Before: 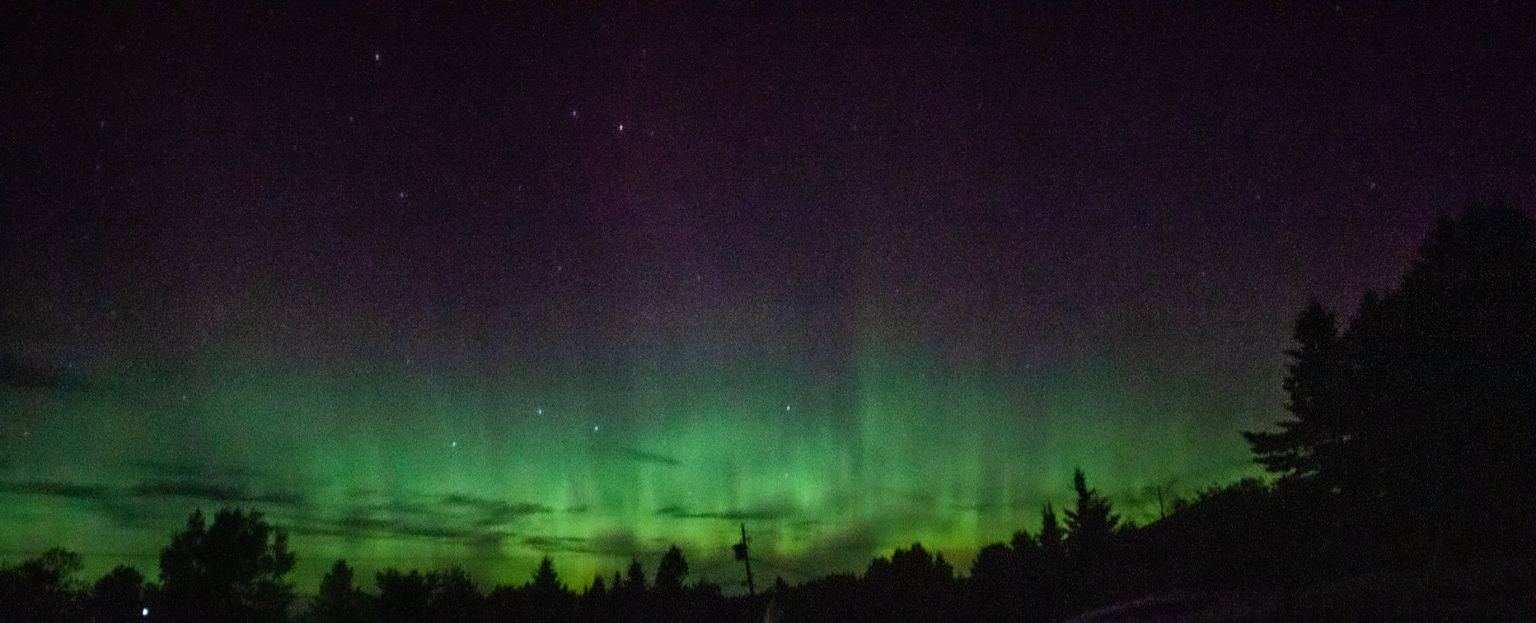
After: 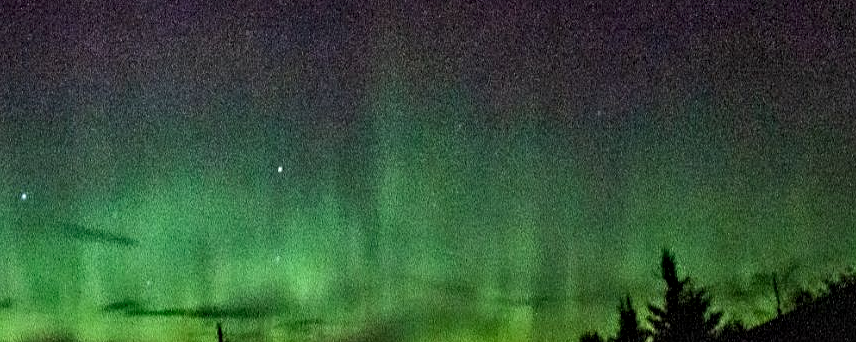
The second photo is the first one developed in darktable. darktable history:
crop: left 37.649%, top 45.17%, right 20.526%, bottom 13.658%
contrast equalizer: y [[0.5, 0.542, 0.583, 0.625, 0.667, 0.708], [0.5 ×6], [0.5 ×6], [0 ×6], [0 ×6]]
base curve: preserve colors none
